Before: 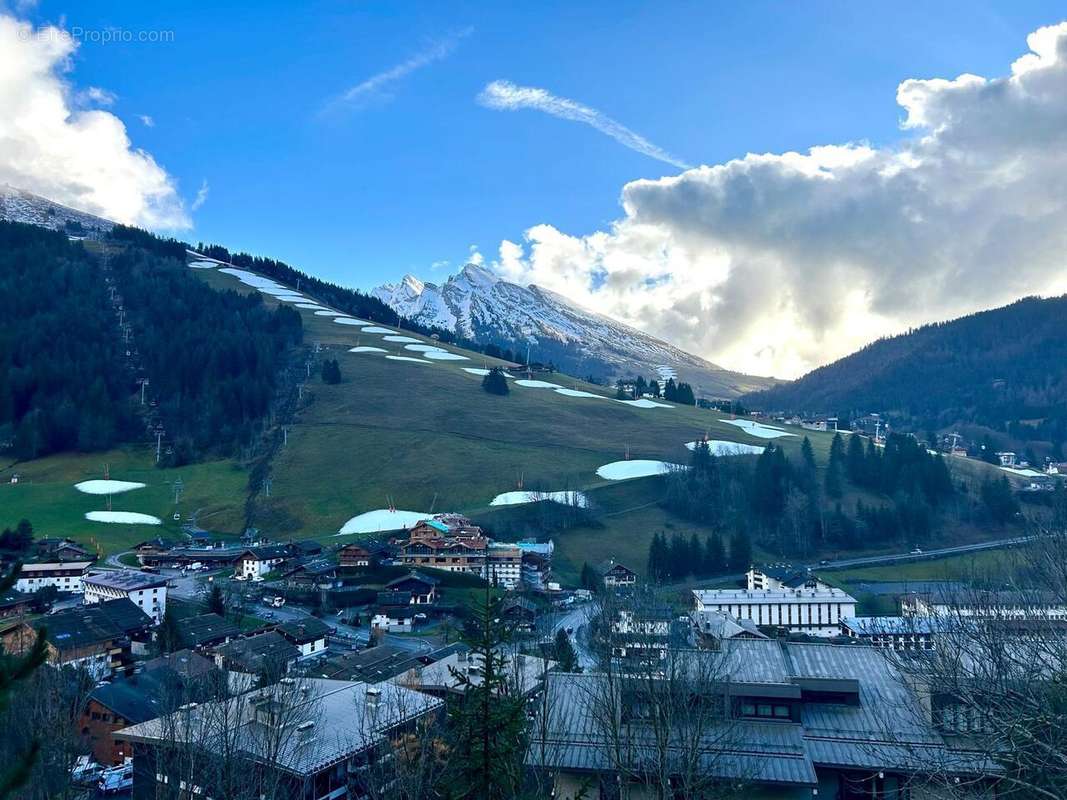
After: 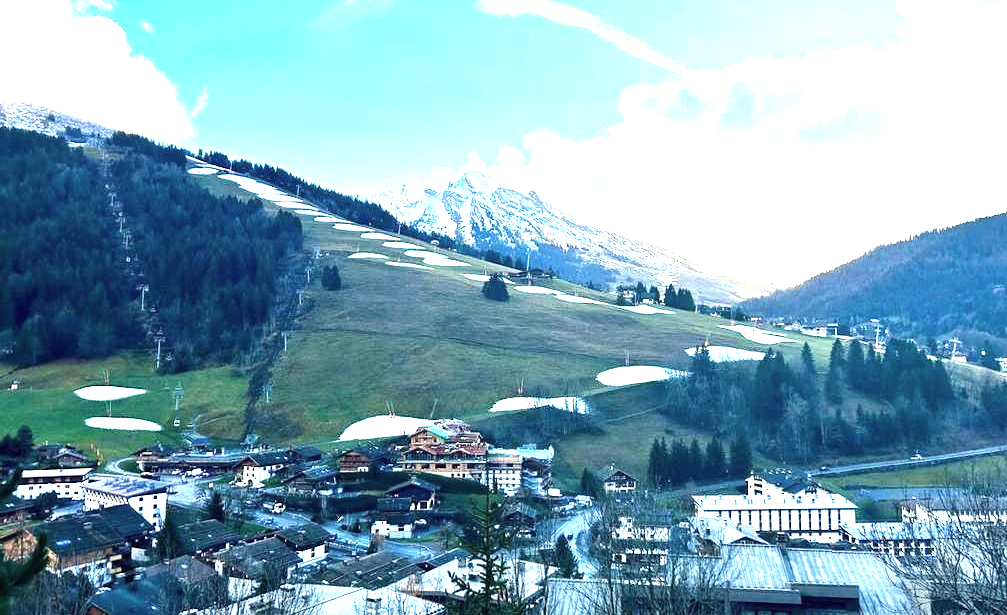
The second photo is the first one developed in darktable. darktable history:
crop and rotate: angle 0.039°, top 11.75%, right 5.478%, bottom 11.3%
color calibration: x 0.331, y 0.343, temperature 5659.19 K
exposure: black level correction 0, exposure 1.2 EV, compensate highlight preservation false
tone equalizer: -8 EV -0.727 EV, -7 EV -0.672 EV, -6 EV -0.58 EV, -5 EV -0.372 EV, -3 EV 0.37 EV, -2 EV 0.6 EV, -1 EV 0.676 EV, +0 EV 0.736 EV, edges refinement/feathering 500, mask exposure compensation -1.57 EV, preserve details no
